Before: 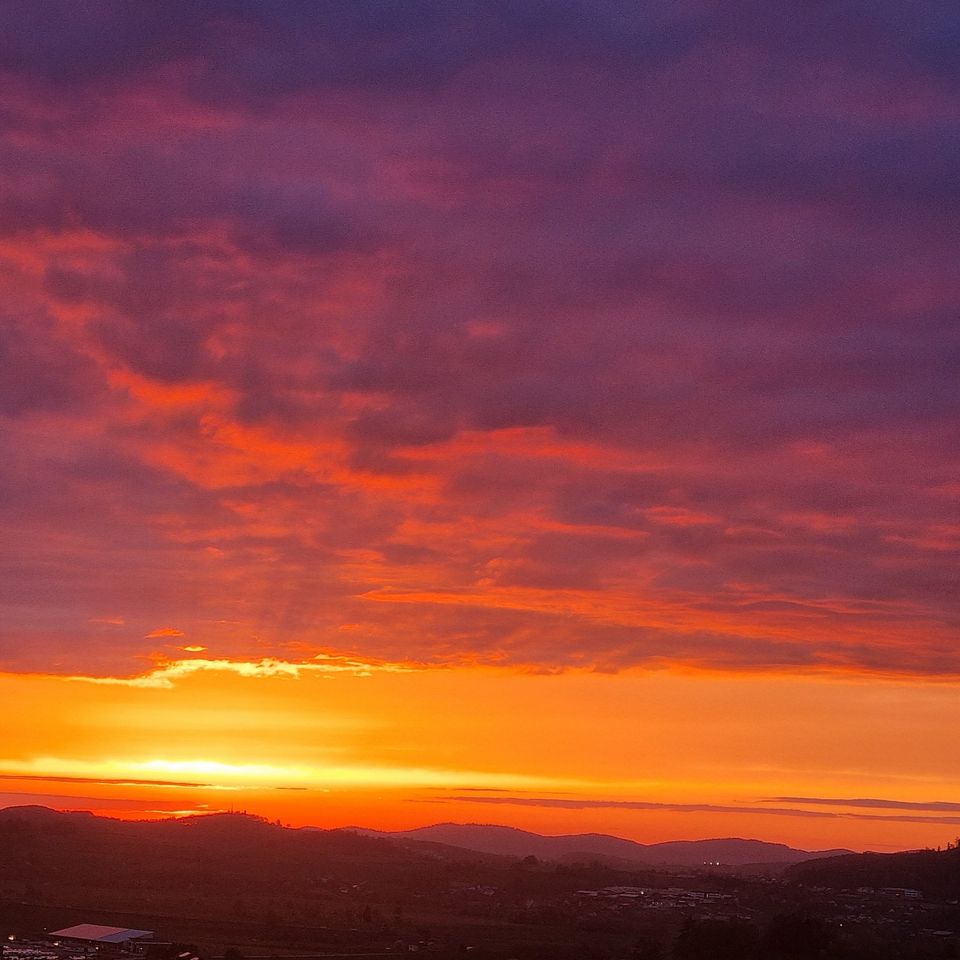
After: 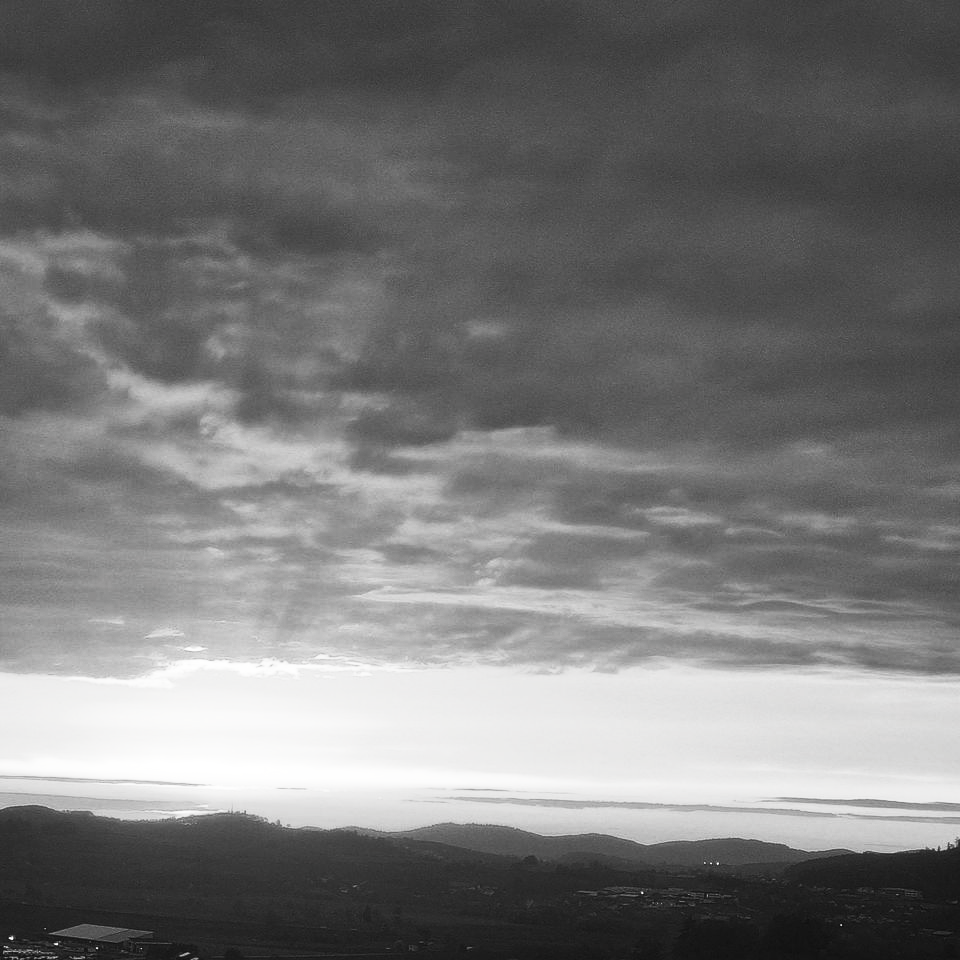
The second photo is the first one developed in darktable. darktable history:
contrast brightness saturation: contrast 0.536, brightness 0.465, saturation -0.998
